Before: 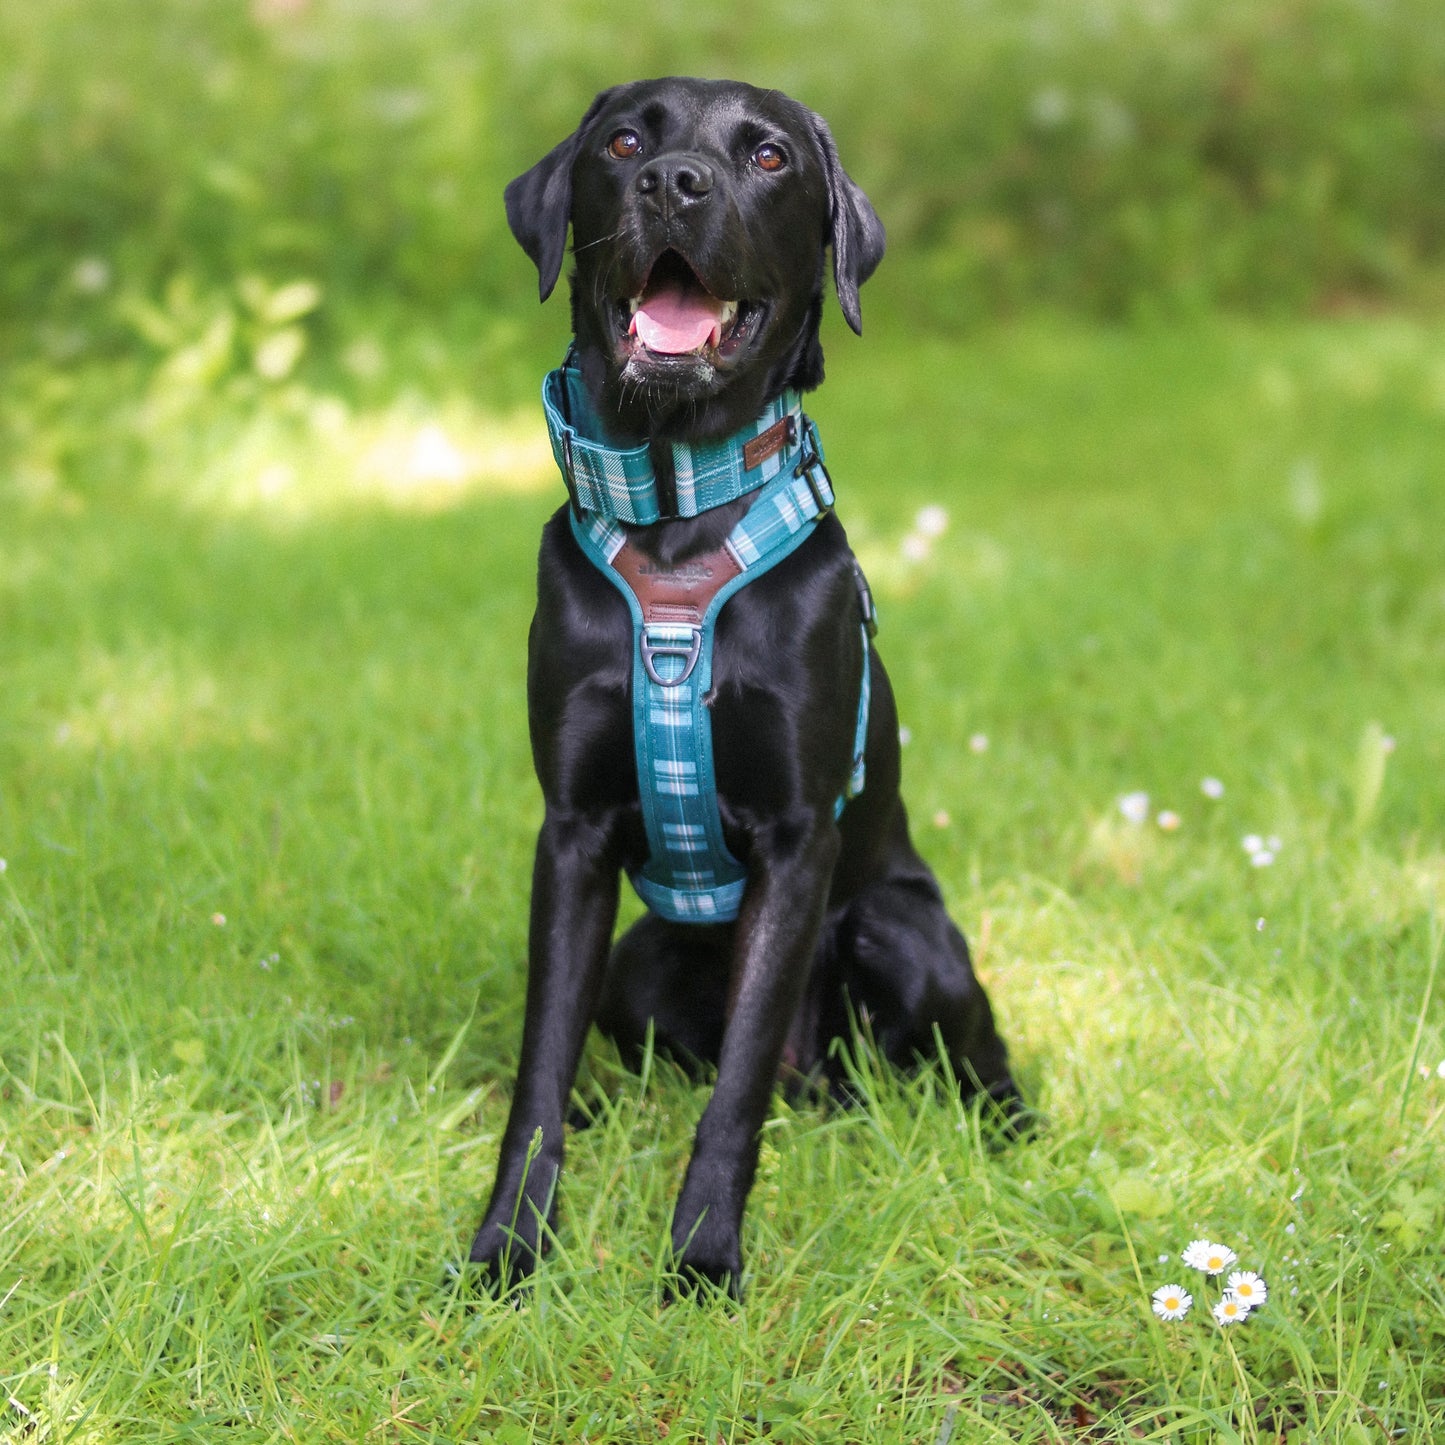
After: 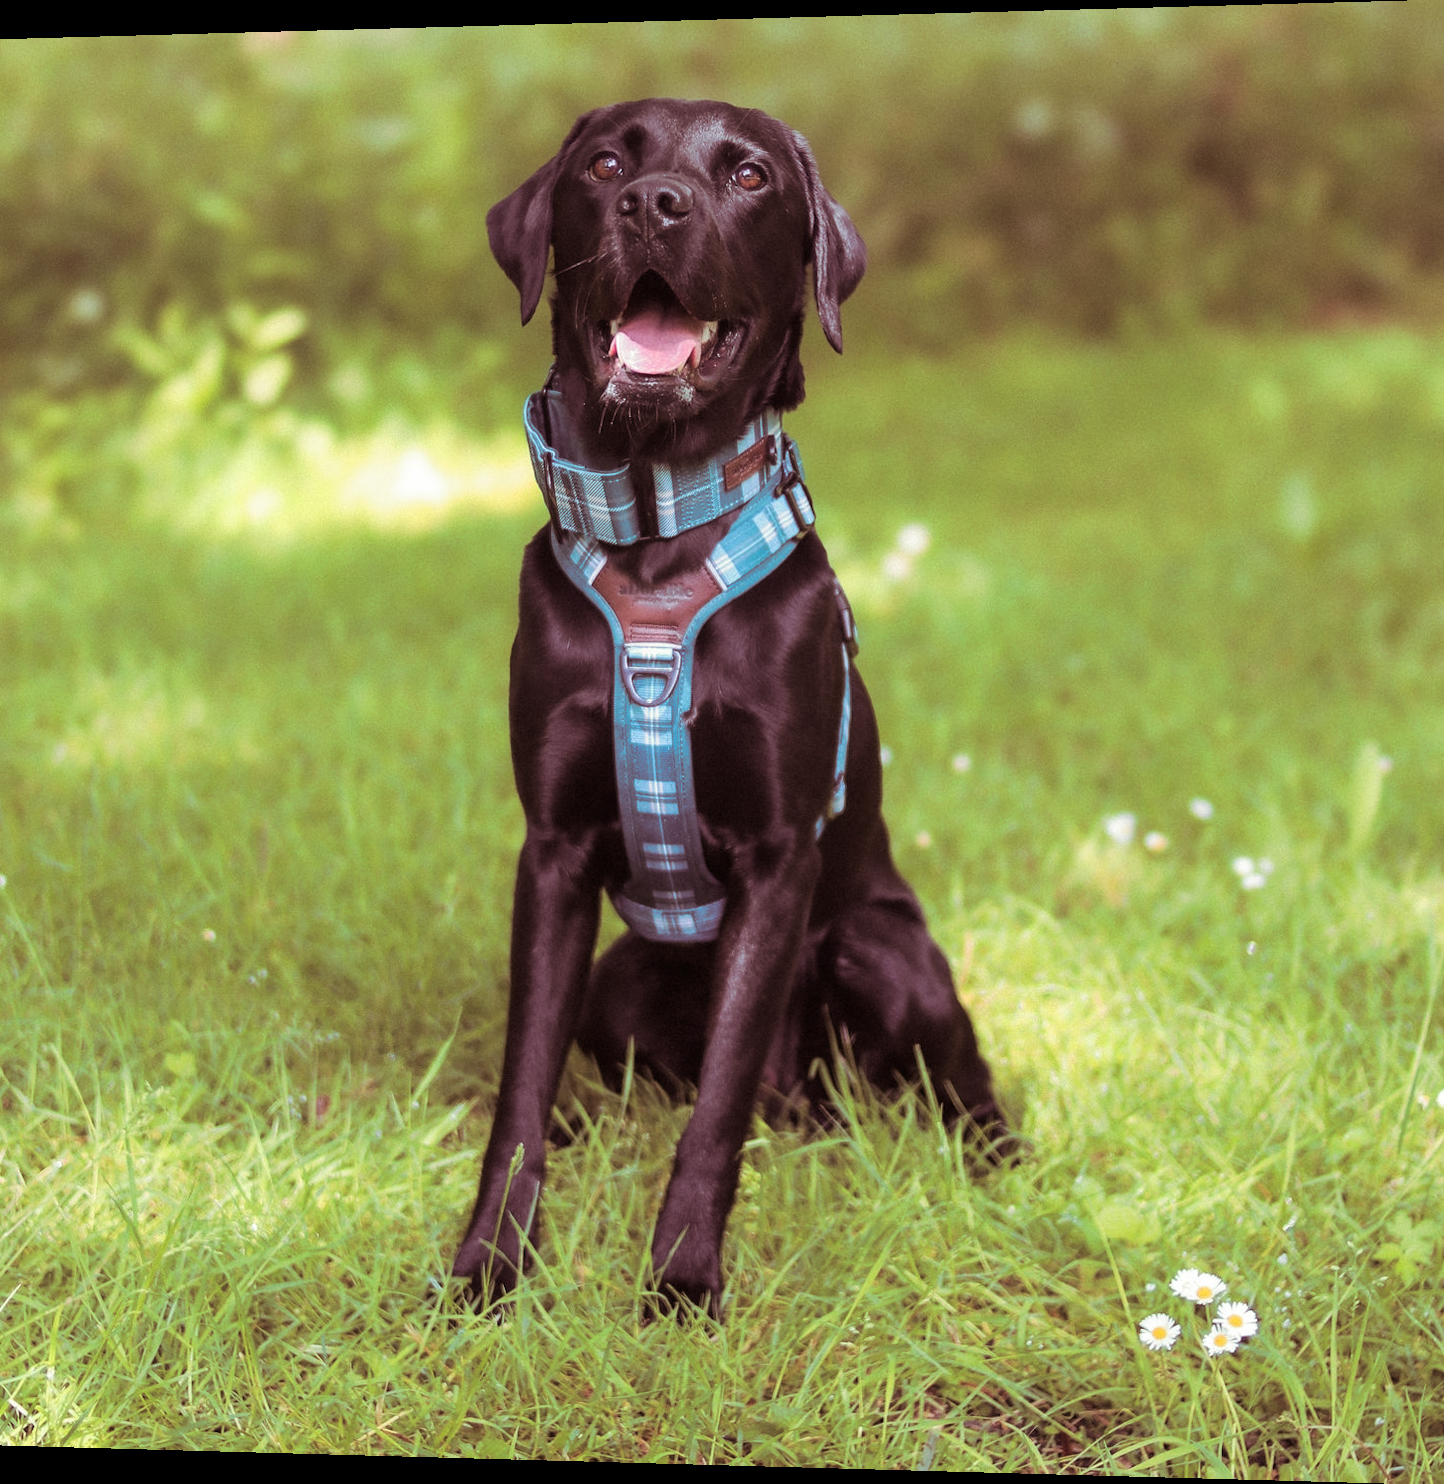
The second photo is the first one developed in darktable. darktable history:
split-toning: on, module defaults
rotate and perspective: lens shift (horizontal) -0.055, automatic cropping off
